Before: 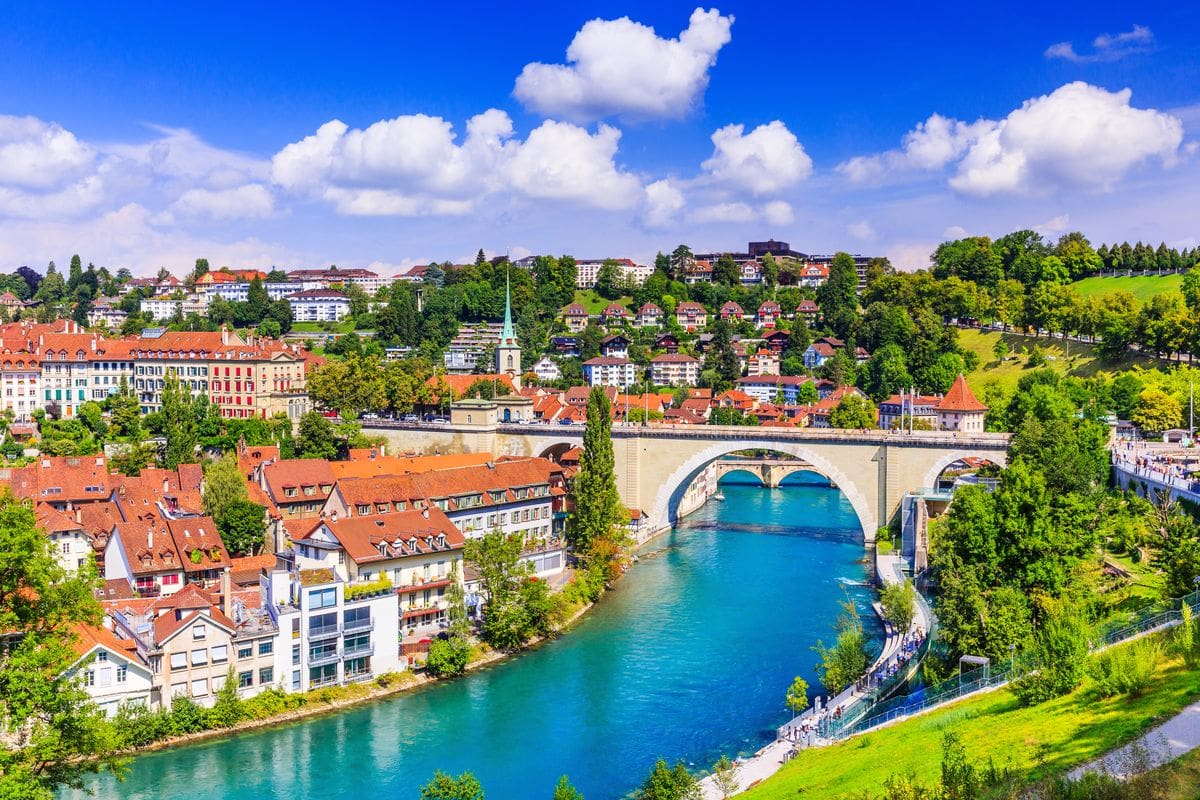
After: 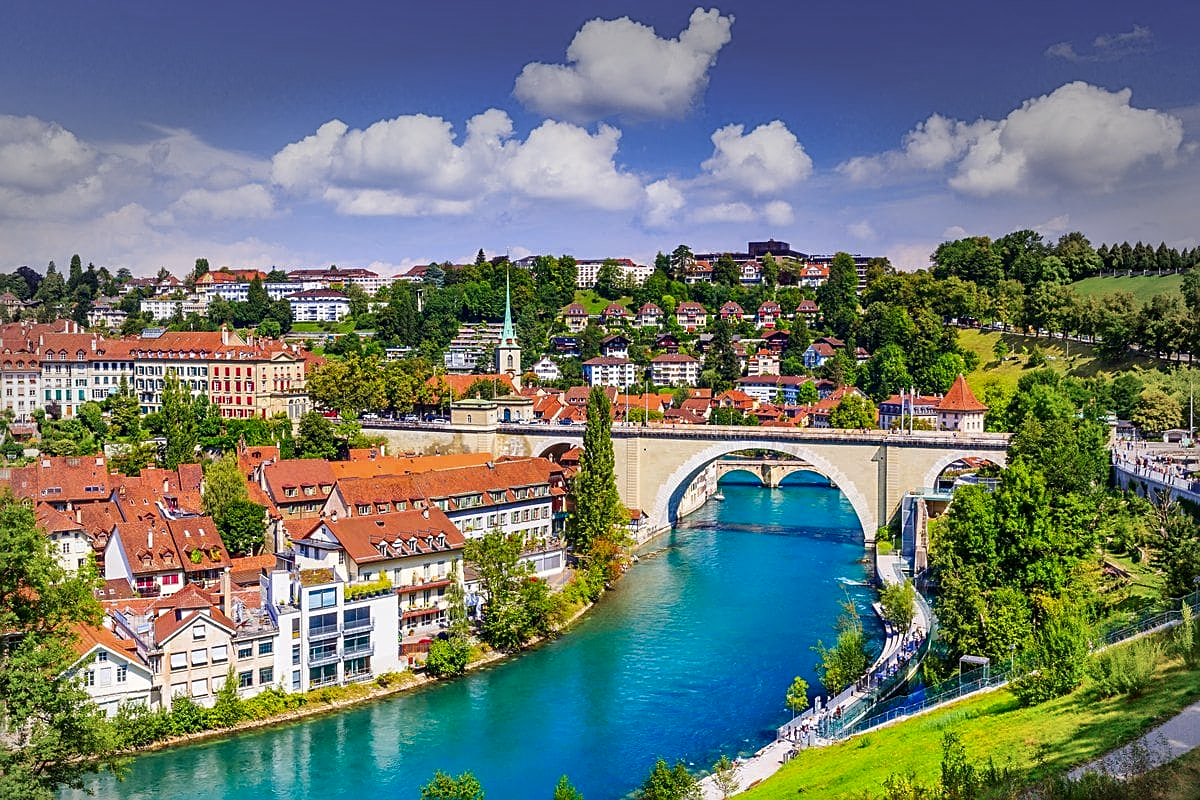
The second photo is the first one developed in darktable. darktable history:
vignetting: center (-0.026, 0.398), automatic ratio true
sharpen: on, module defaults
contrast brightness saturation: brightness -0.091
